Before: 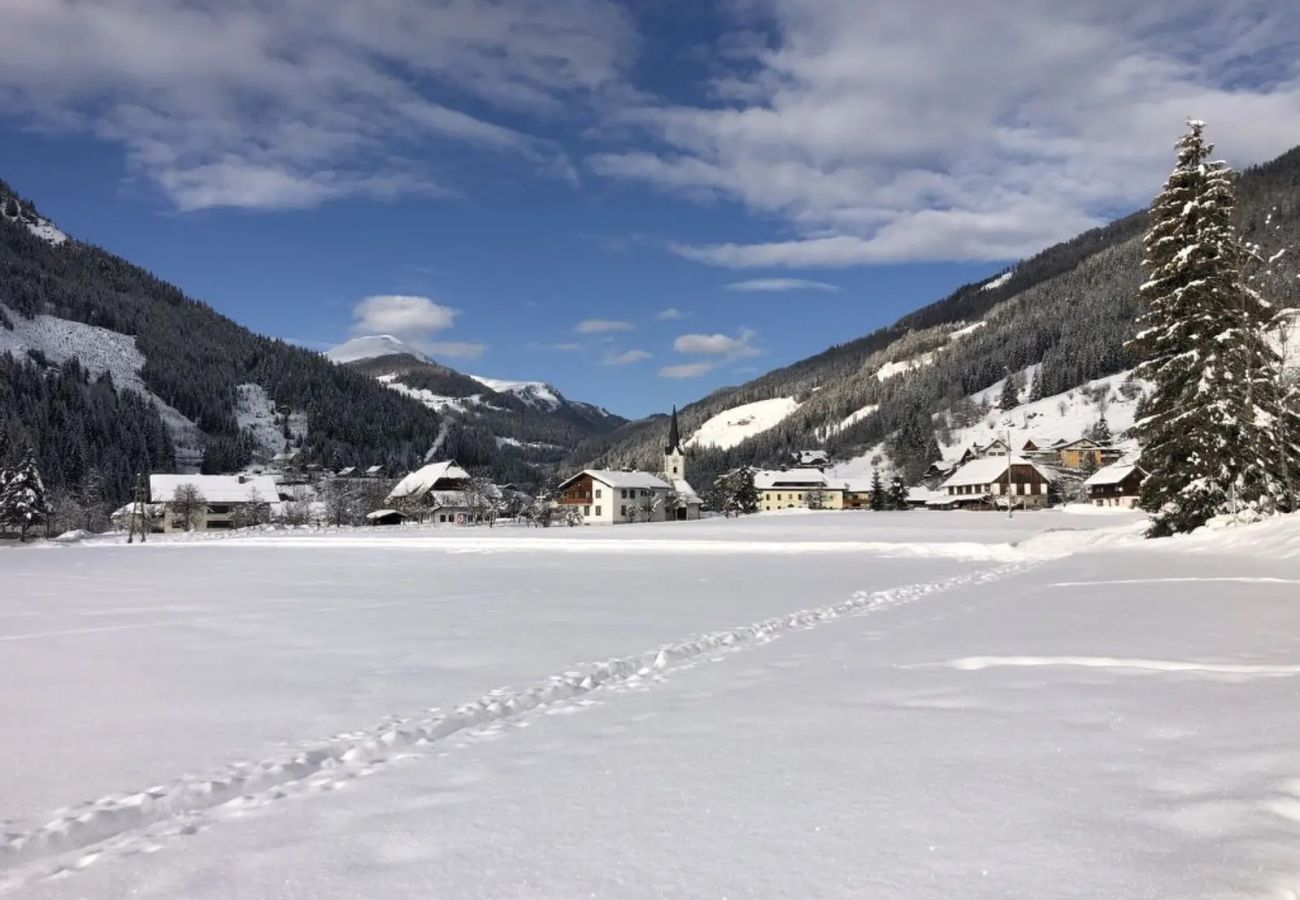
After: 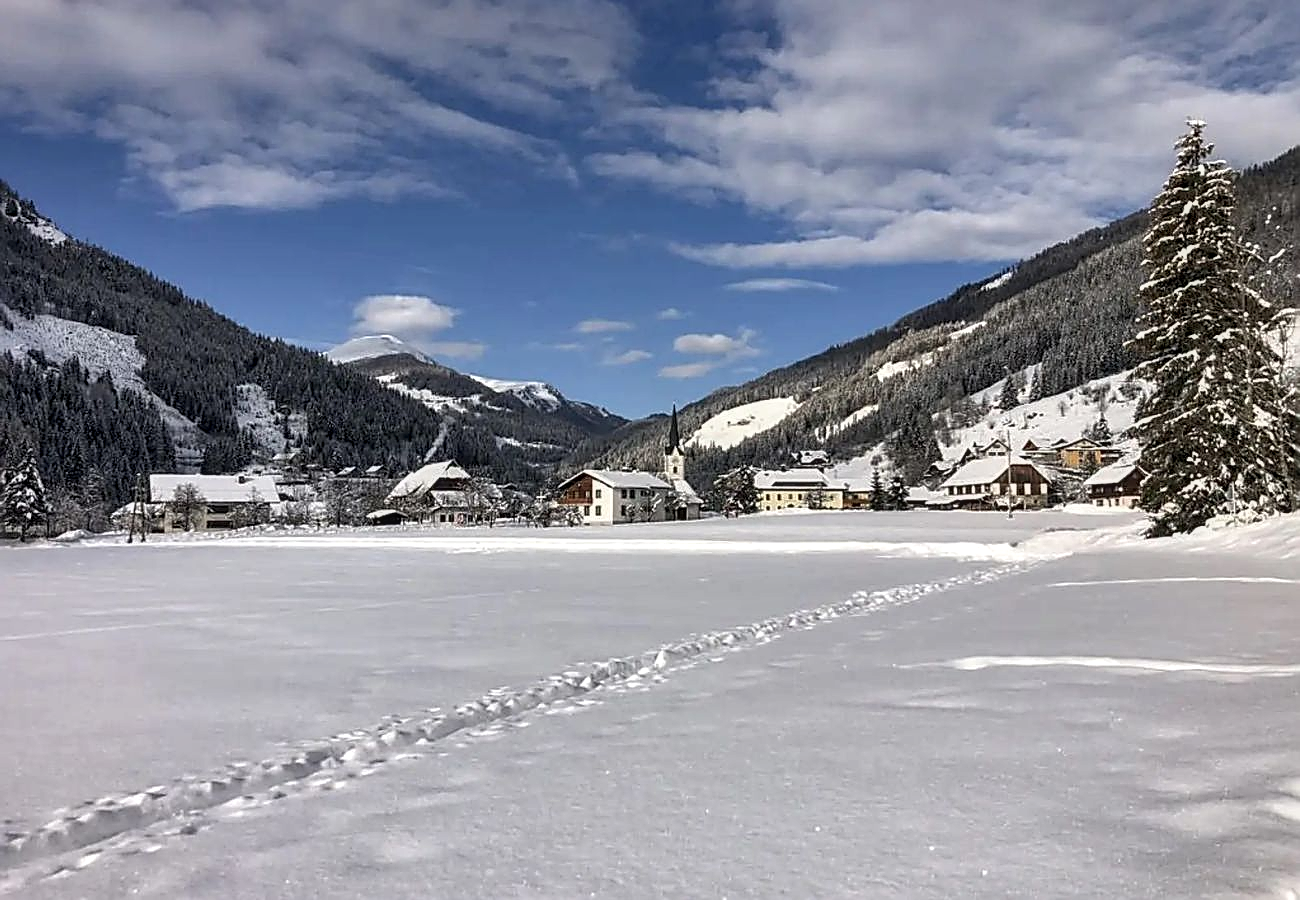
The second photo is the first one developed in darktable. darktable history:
sharpen: radius 1.685, amount 1.294
local contrast: detail 130%
shadows and highlights: low approximation 0.01, soften with gaussian
